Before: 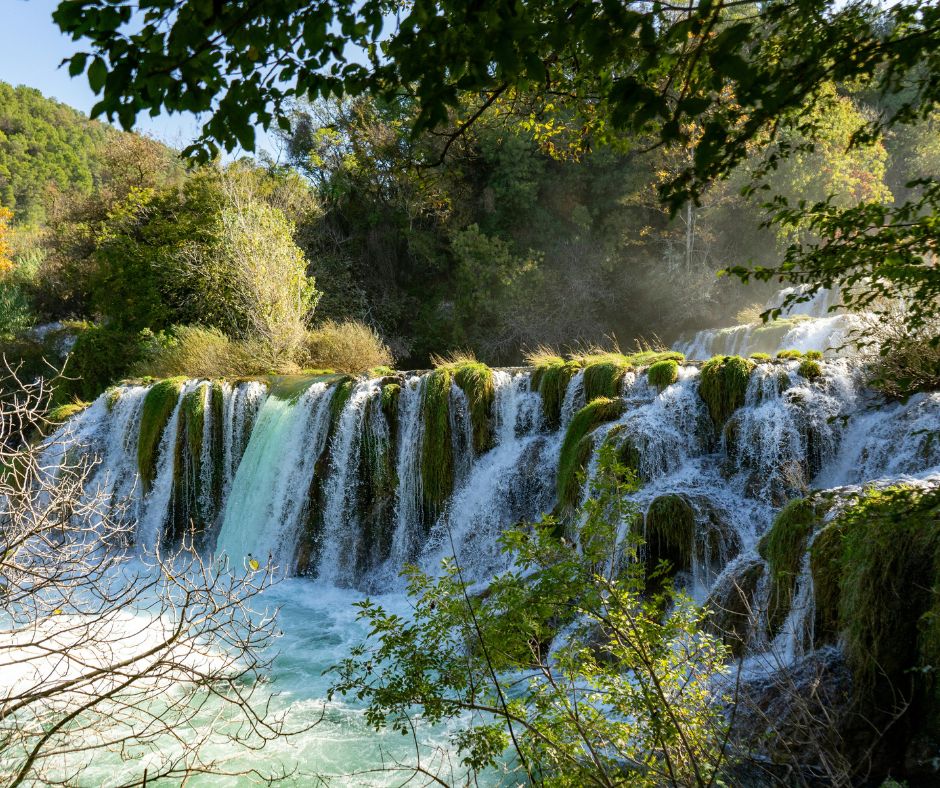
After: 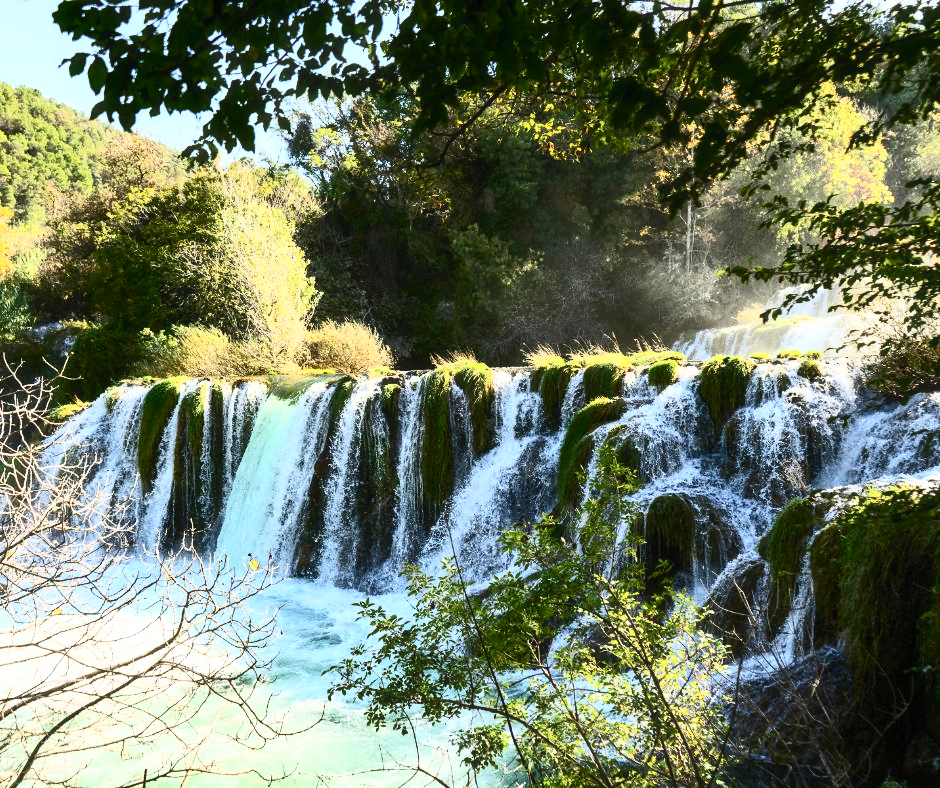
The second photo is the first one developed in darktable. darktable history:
contrast brightness saturation: contrast 0.62, brightness 0.34, saturation 0.14
haze removal: strength -0.05
